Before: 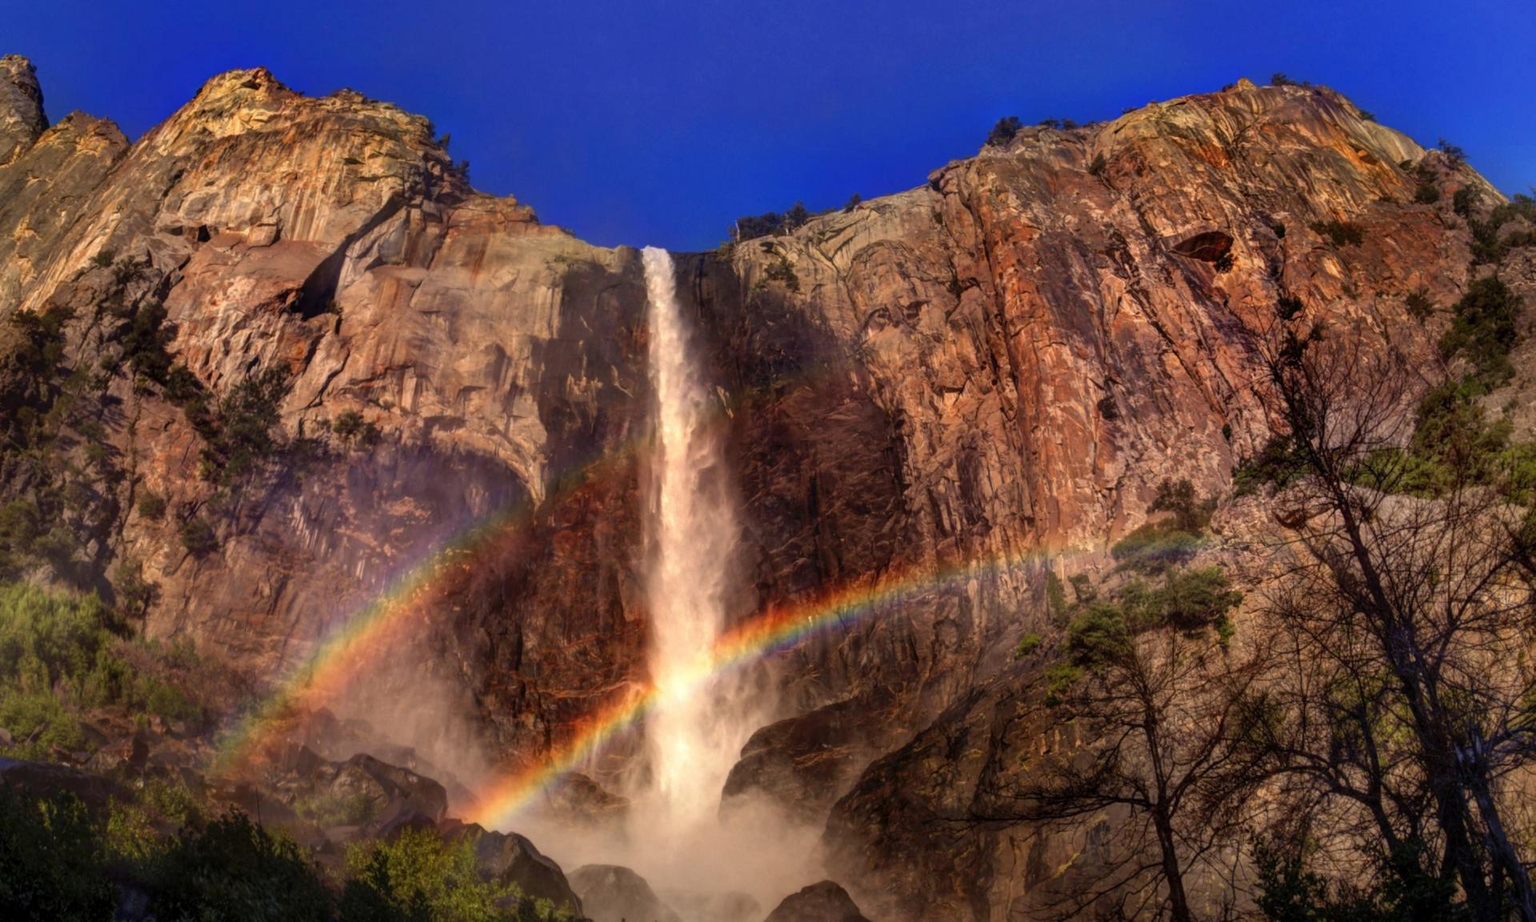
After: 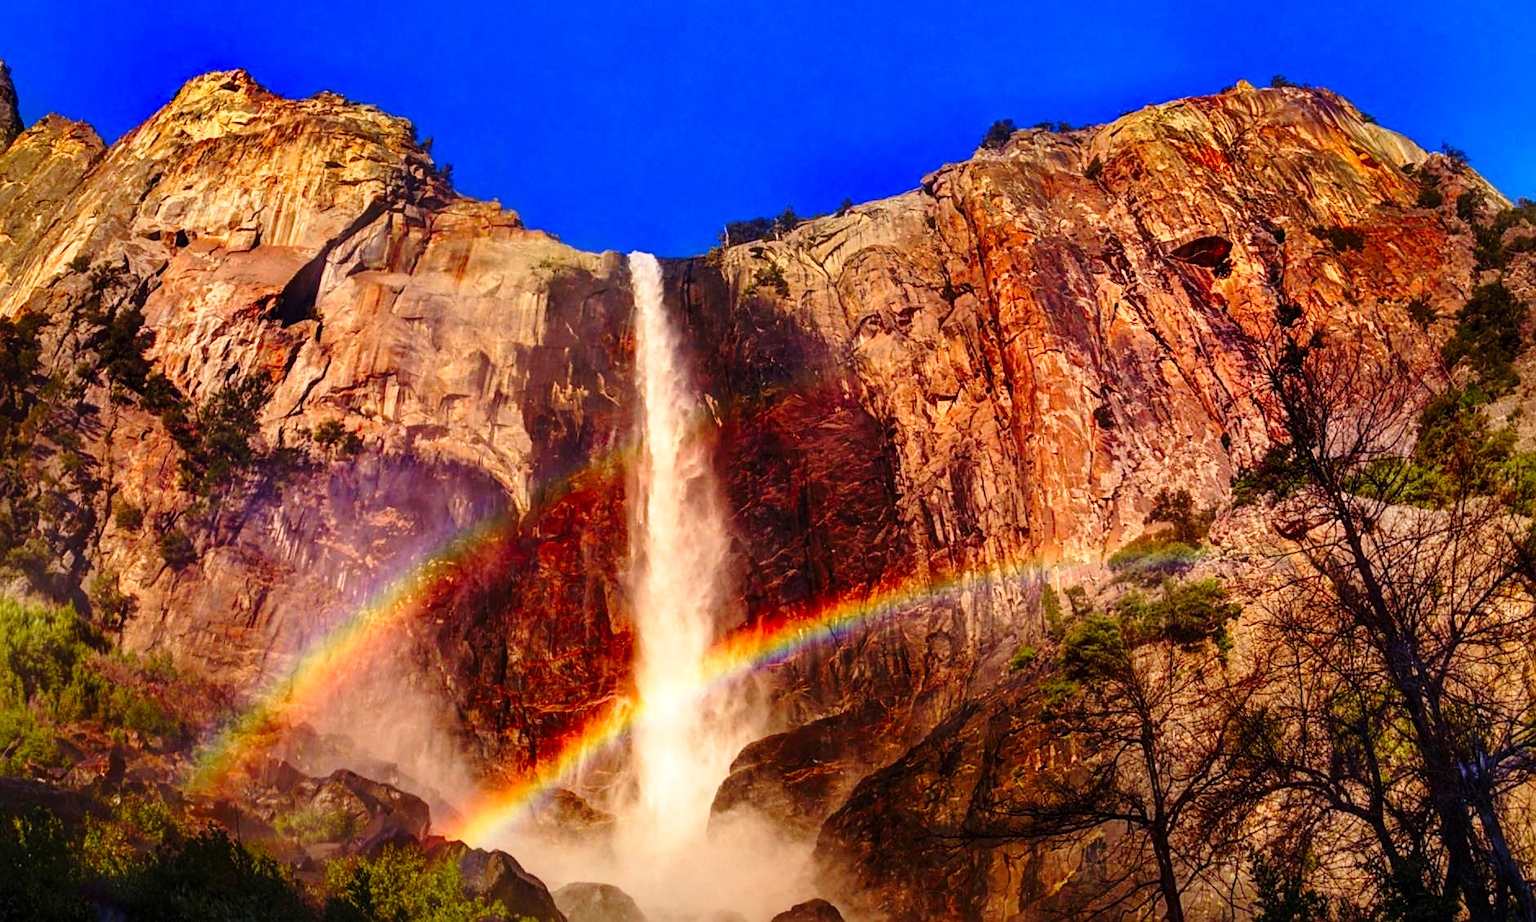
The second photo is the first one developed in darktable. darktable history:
crop: left 1.684%, right 0.283%, bottom 1.979%
sharpen: on, module defaults
base curve: curves: ch0 [(0, 0) (0.028, 0.03) (0.121, 0.232) (0.46, 0.748) (0.859, 0.968) (1, 1)], exposure shift 0.567, preserve colors none
contrast brightness saturation: brightness -0.028, saturation 0.344
